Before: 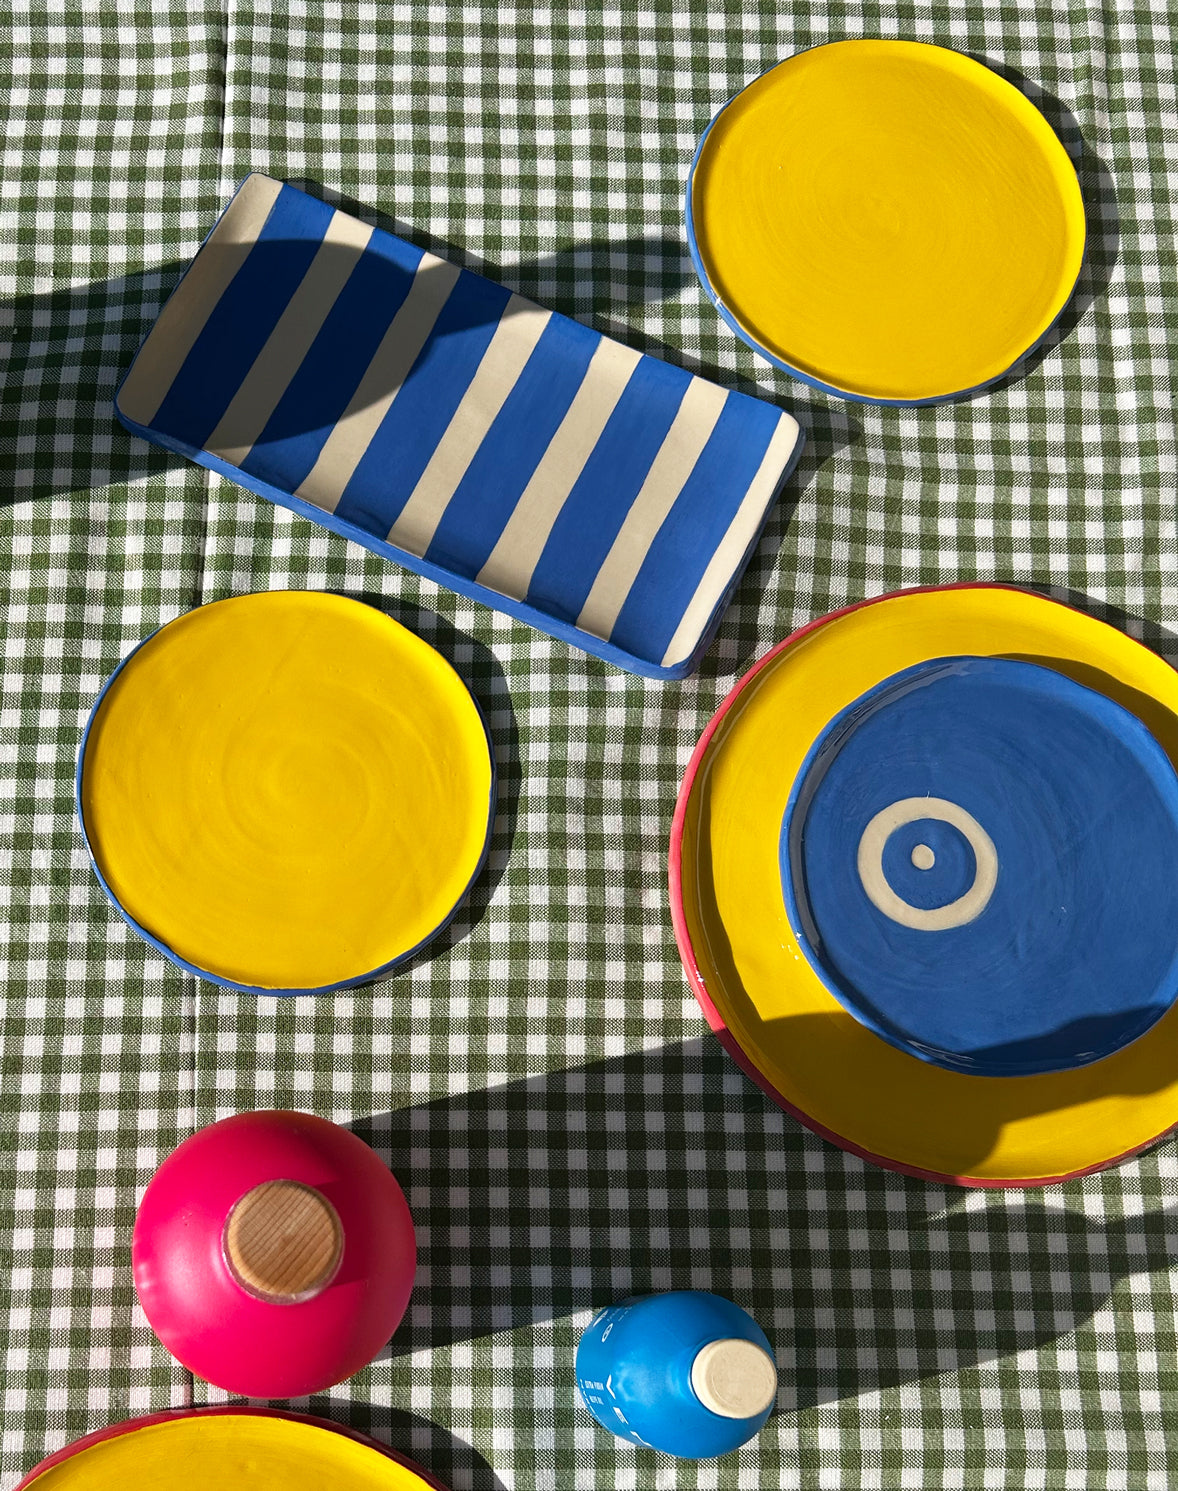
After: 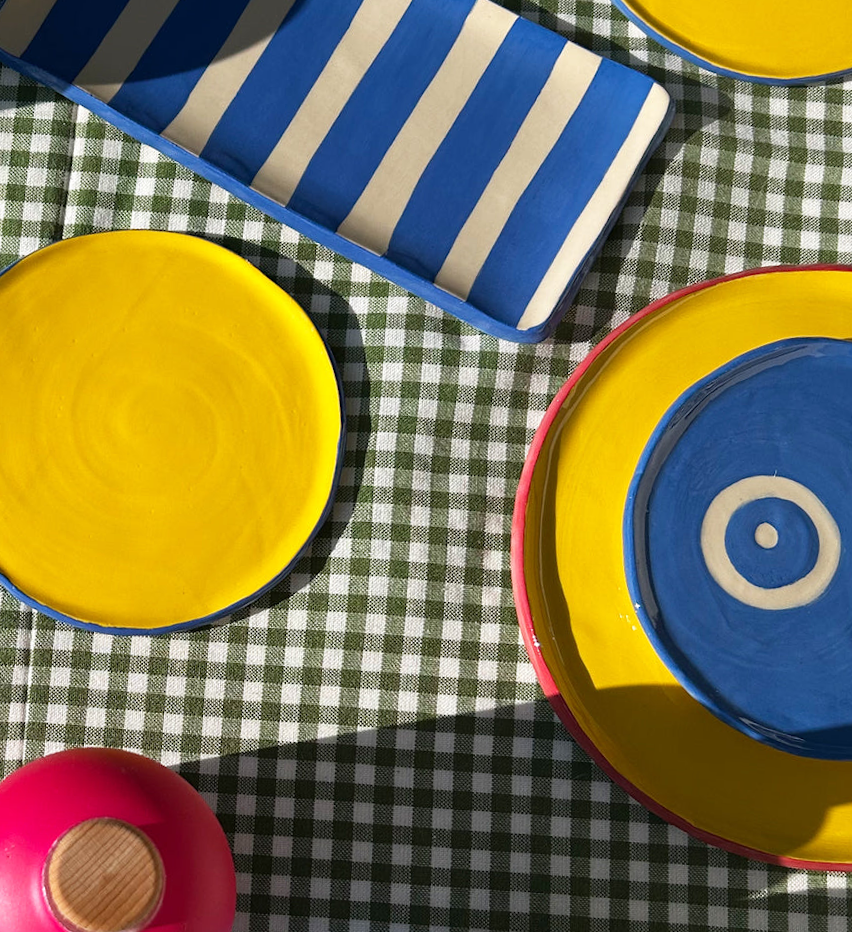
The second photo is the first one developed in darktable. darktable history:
crop and rotate: angle -3.56°, left 9.794%, top 20.888%, right 12.279%, bottom 11.765%
